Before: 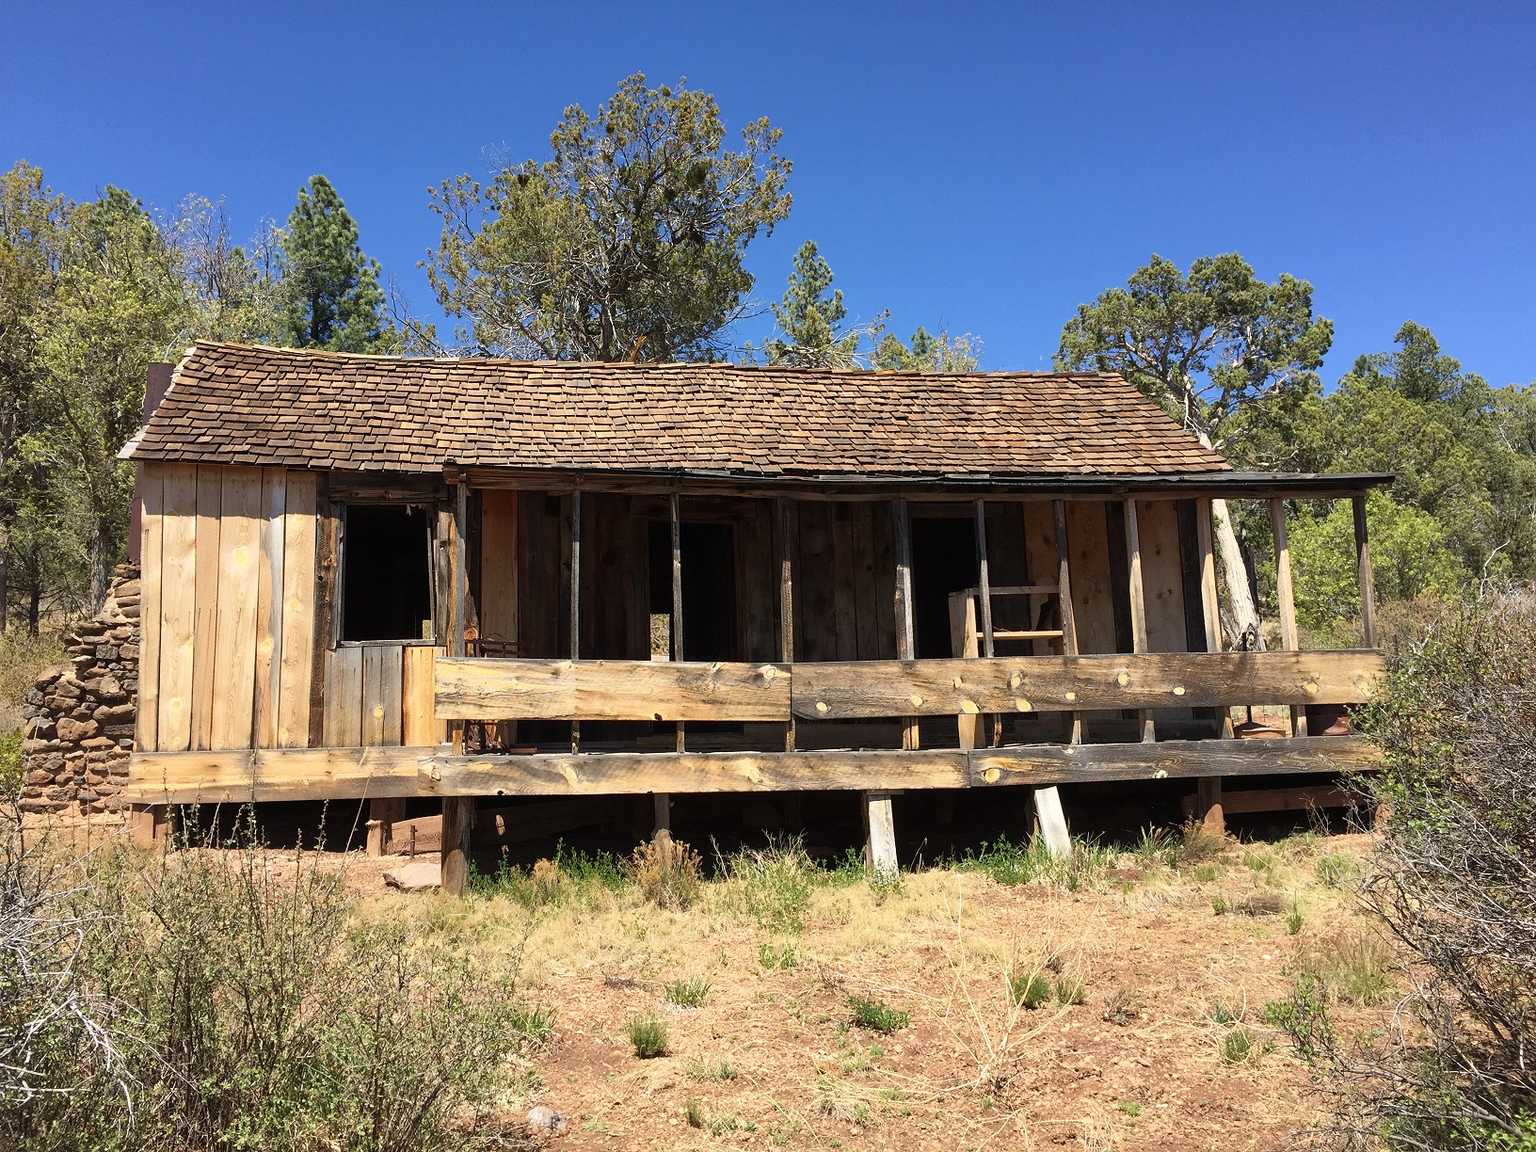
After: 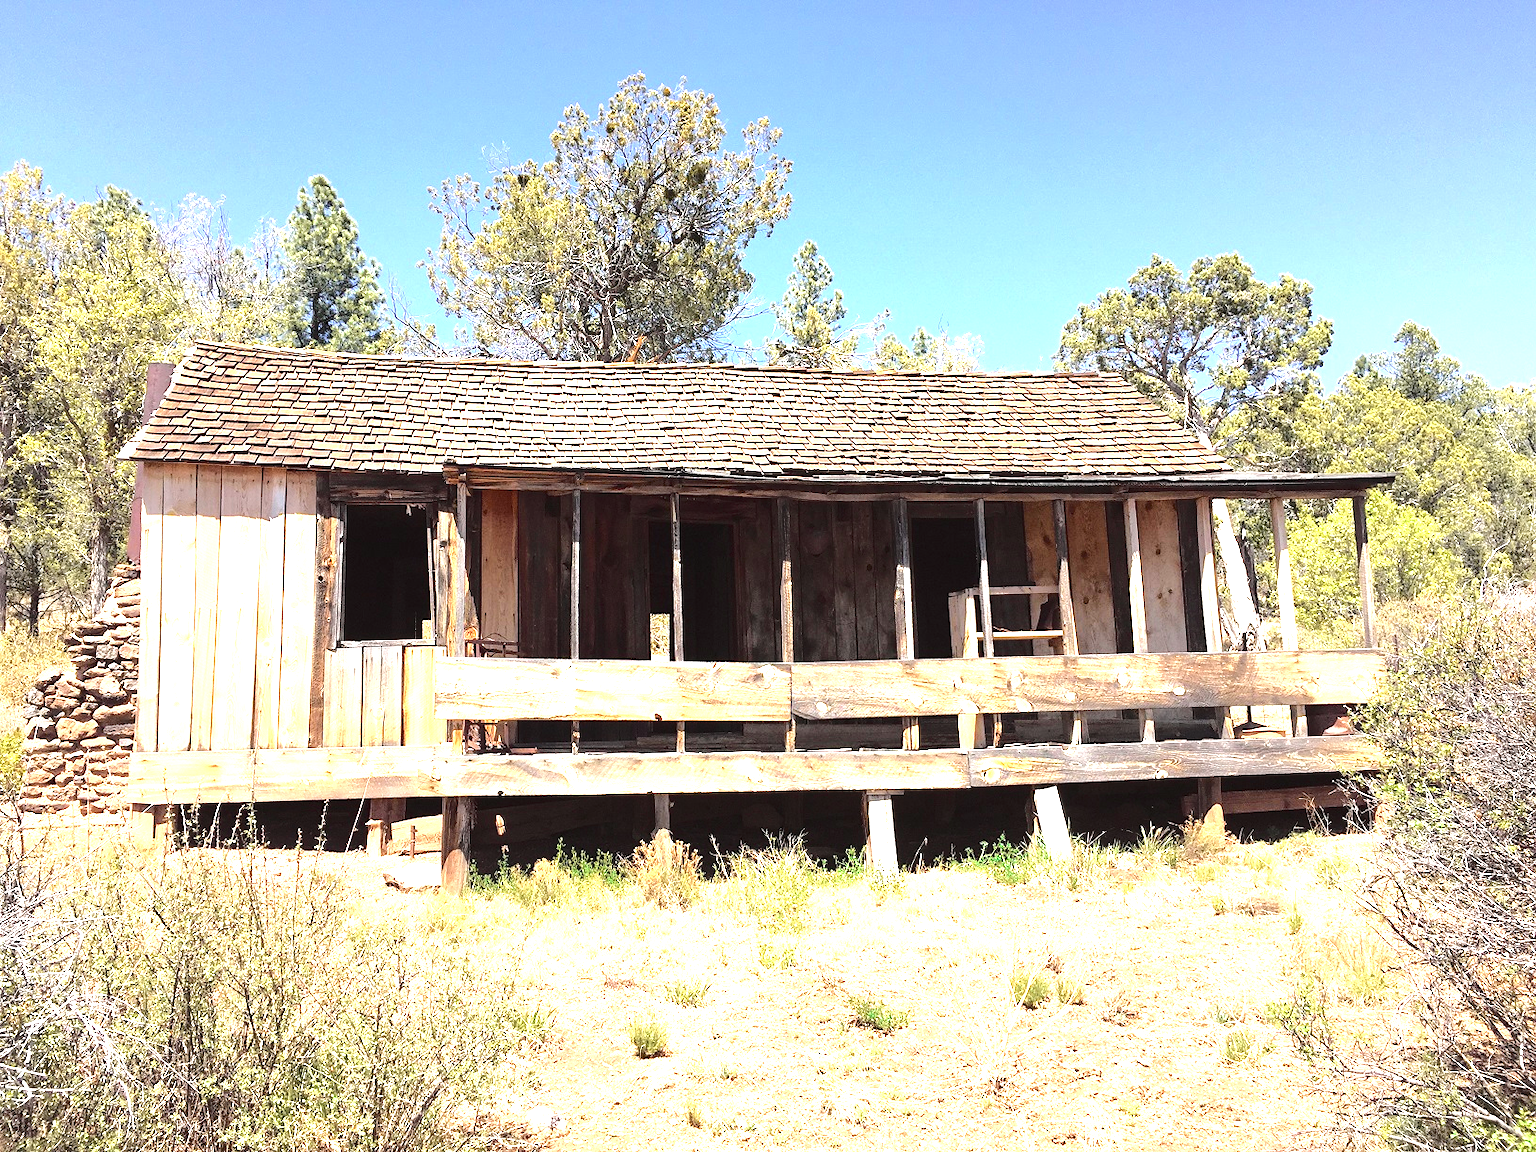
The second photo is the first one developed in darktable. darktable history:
tone curve: curves: ch0 [(0, 0.032) (0.094, 0.08) (0.265, 0.208) (0.41, 0.417) (0.485, 0.524) (0.638, 0.673) (0.845, 0.828) (0.994, 0.964)]; ch1 [(0, 0) (0.161, 0.092) (0.37, 0.302) (0.437, 0.456) (0.469, 0.482) (0.498, 0.504) (0.576, 0.583) (0.644, 0.638) (0.725, 0.765) (1, 1)]; ch2 [(0, 0) (0.352, 0.403) (0.45, 0.469) (0.502, 0.504) (0.54, 0.521) (0.589, 0.576) (1, 1)], color space Lab, independent channels, preserve colors none
exposure: exposure 1.997 EV, compensate highlight preservation false
